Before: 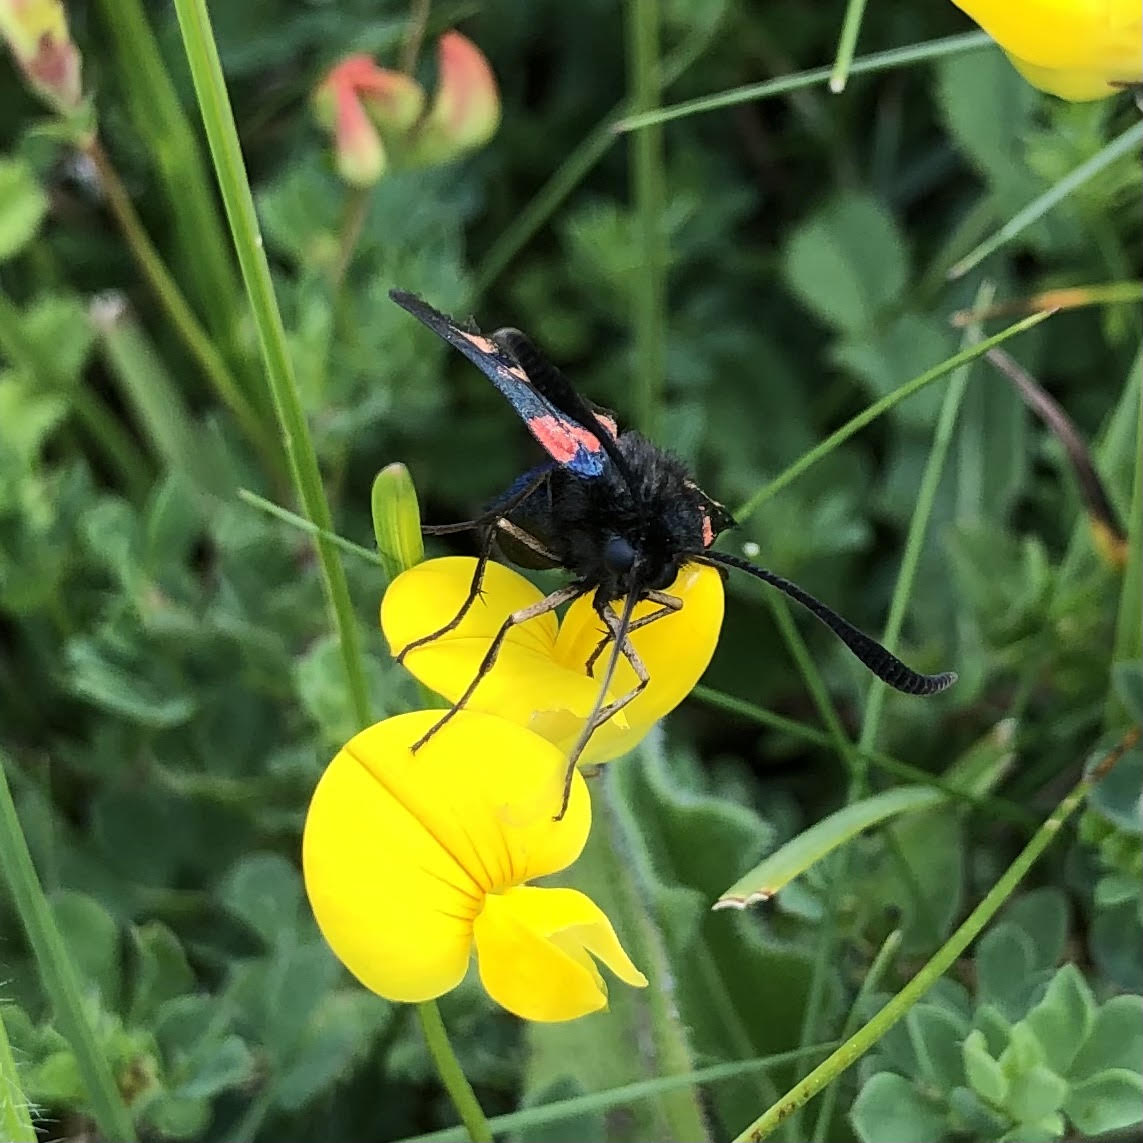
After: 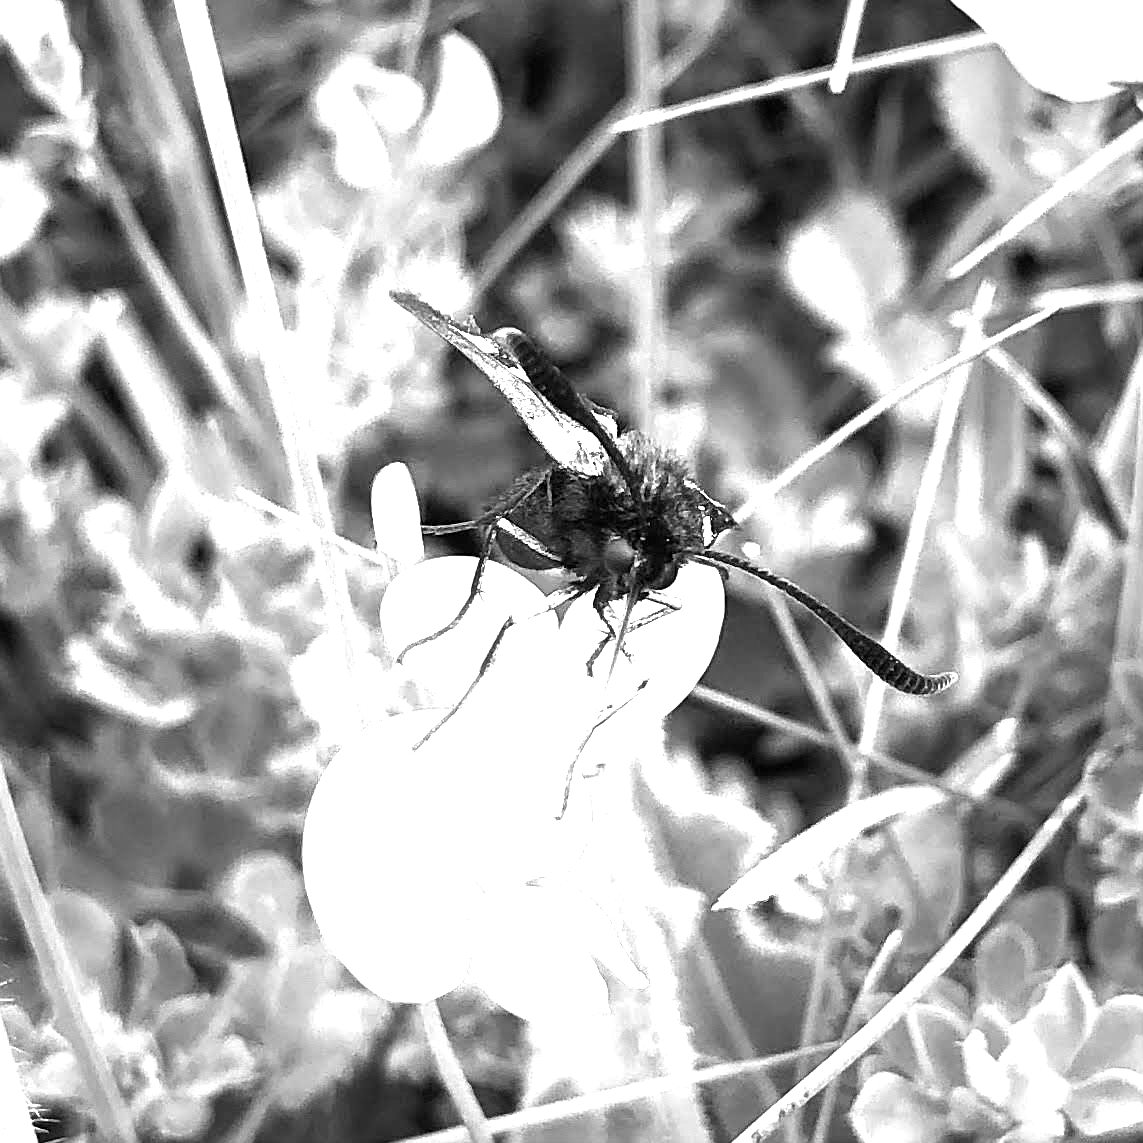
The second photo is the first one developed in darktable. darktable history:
exposure: exposure 0.781 EV, compensate highlight preservation false
sharpen: amount 0.2
vignetting: fall-off start 48.41%, automatic ratio true, width/height ratio 1.29, unbound false
monochrome: on, module defaults
levels: levels [0, 0.281, 0.562]
